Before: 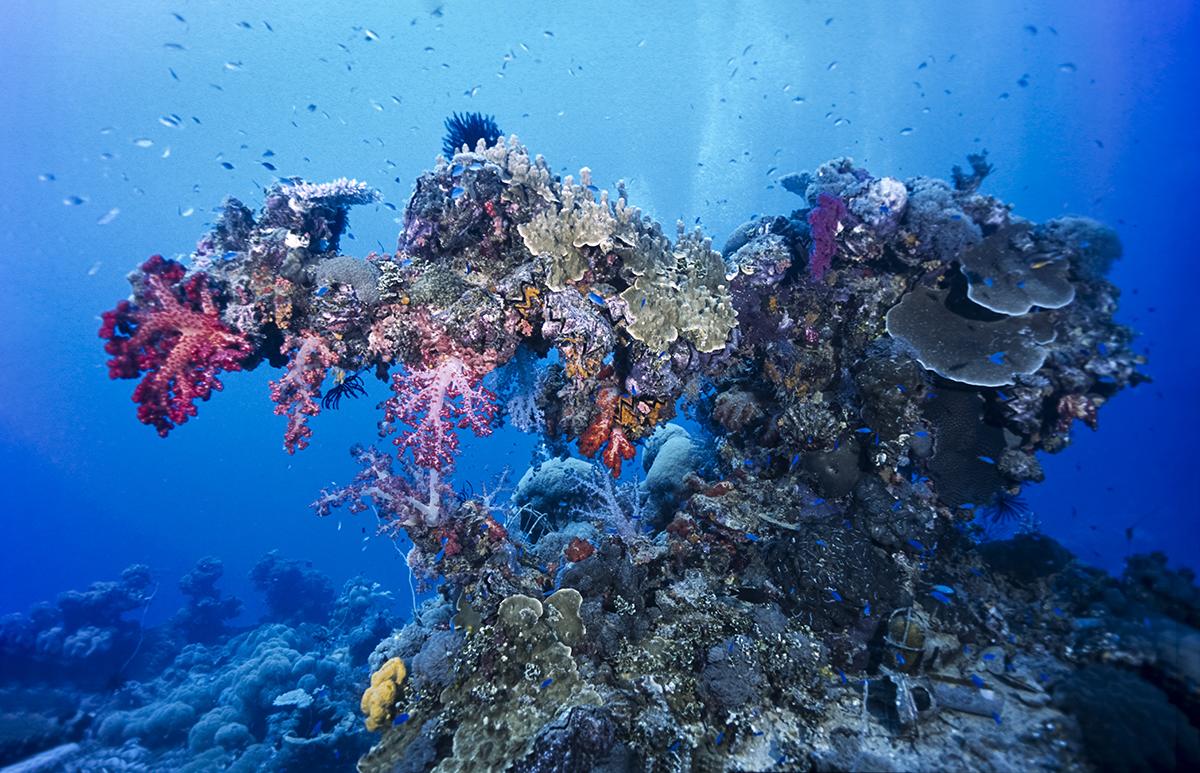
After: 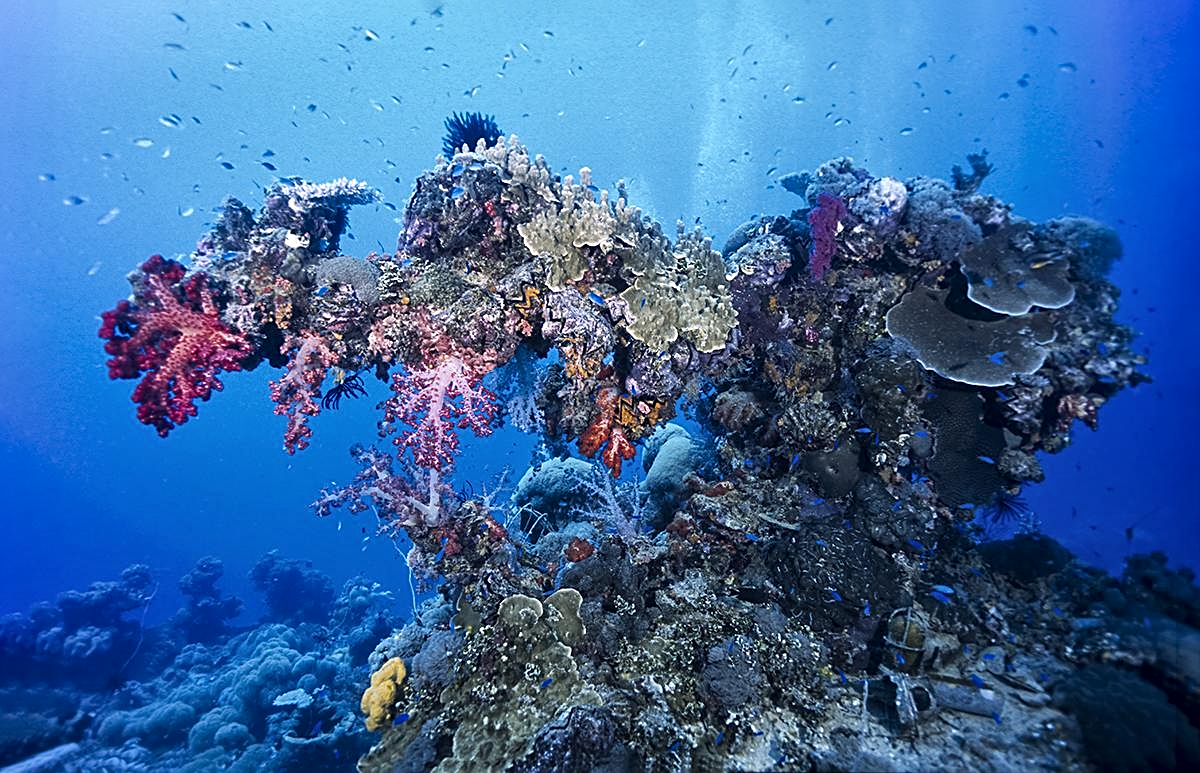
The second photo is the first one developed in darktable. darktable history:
local contrast: mode bilateral grid, contrast 20, coarseness 50, detail 120%, midtone range 0.2
sharpen: on, module defaults
